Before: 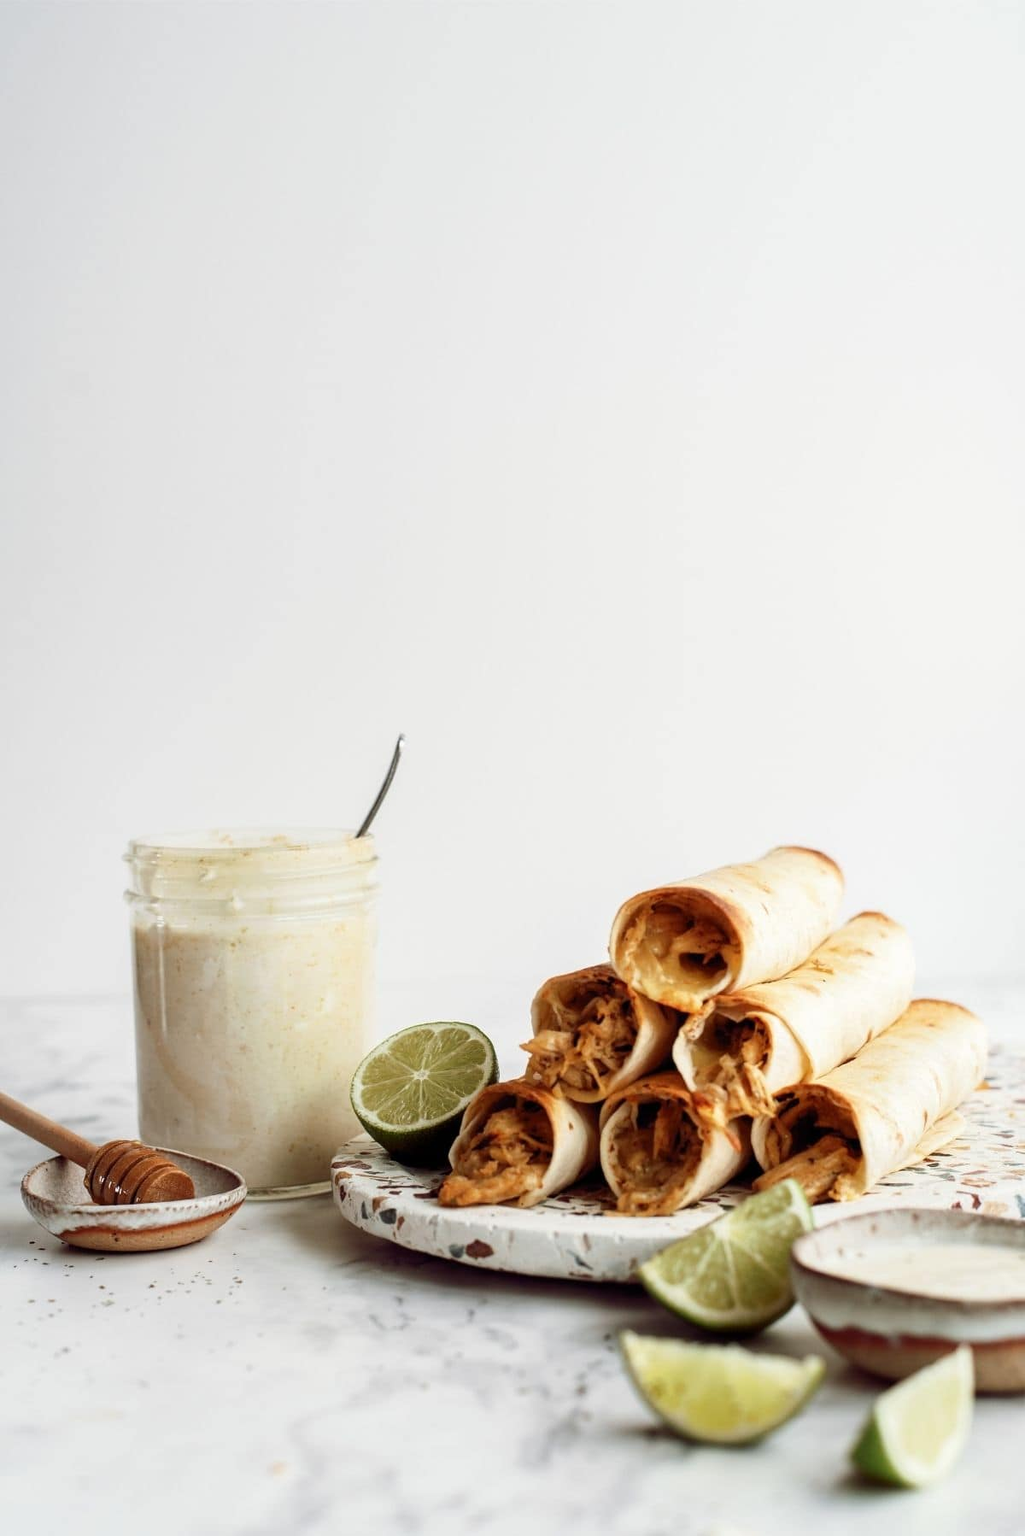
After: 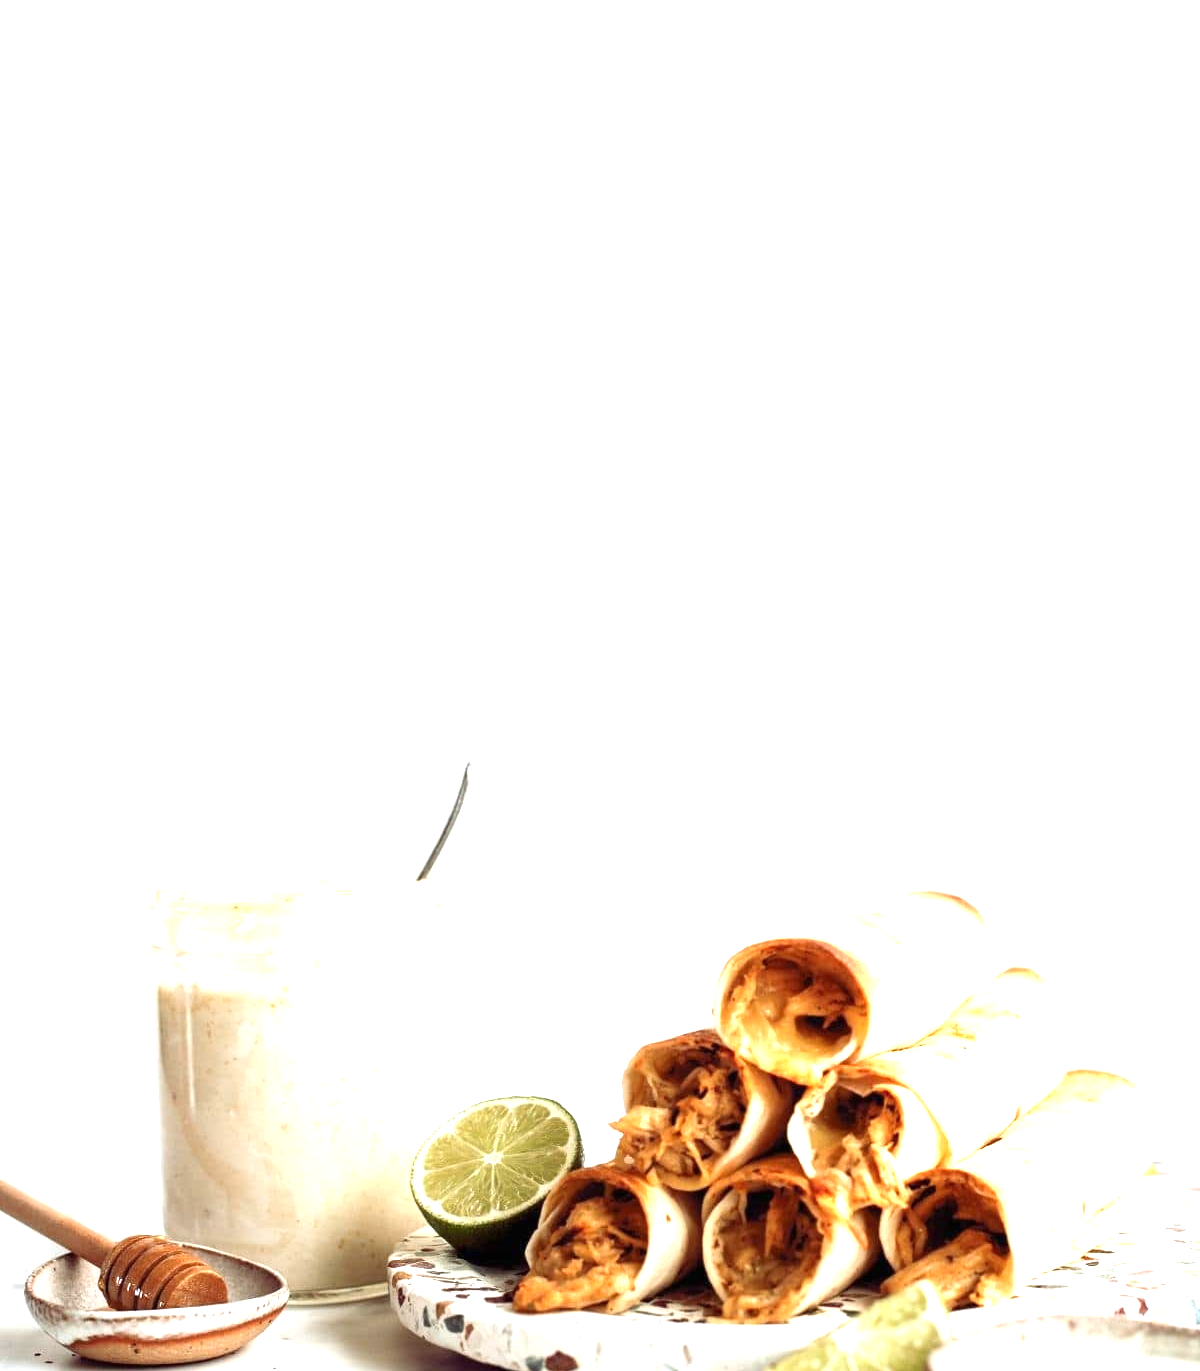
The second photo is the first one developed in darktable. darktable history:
crop: top 5.602%, bottom 18.118%
exposure: black level correction 0, exposure 1.199 EV, compensate highlight preservation false
